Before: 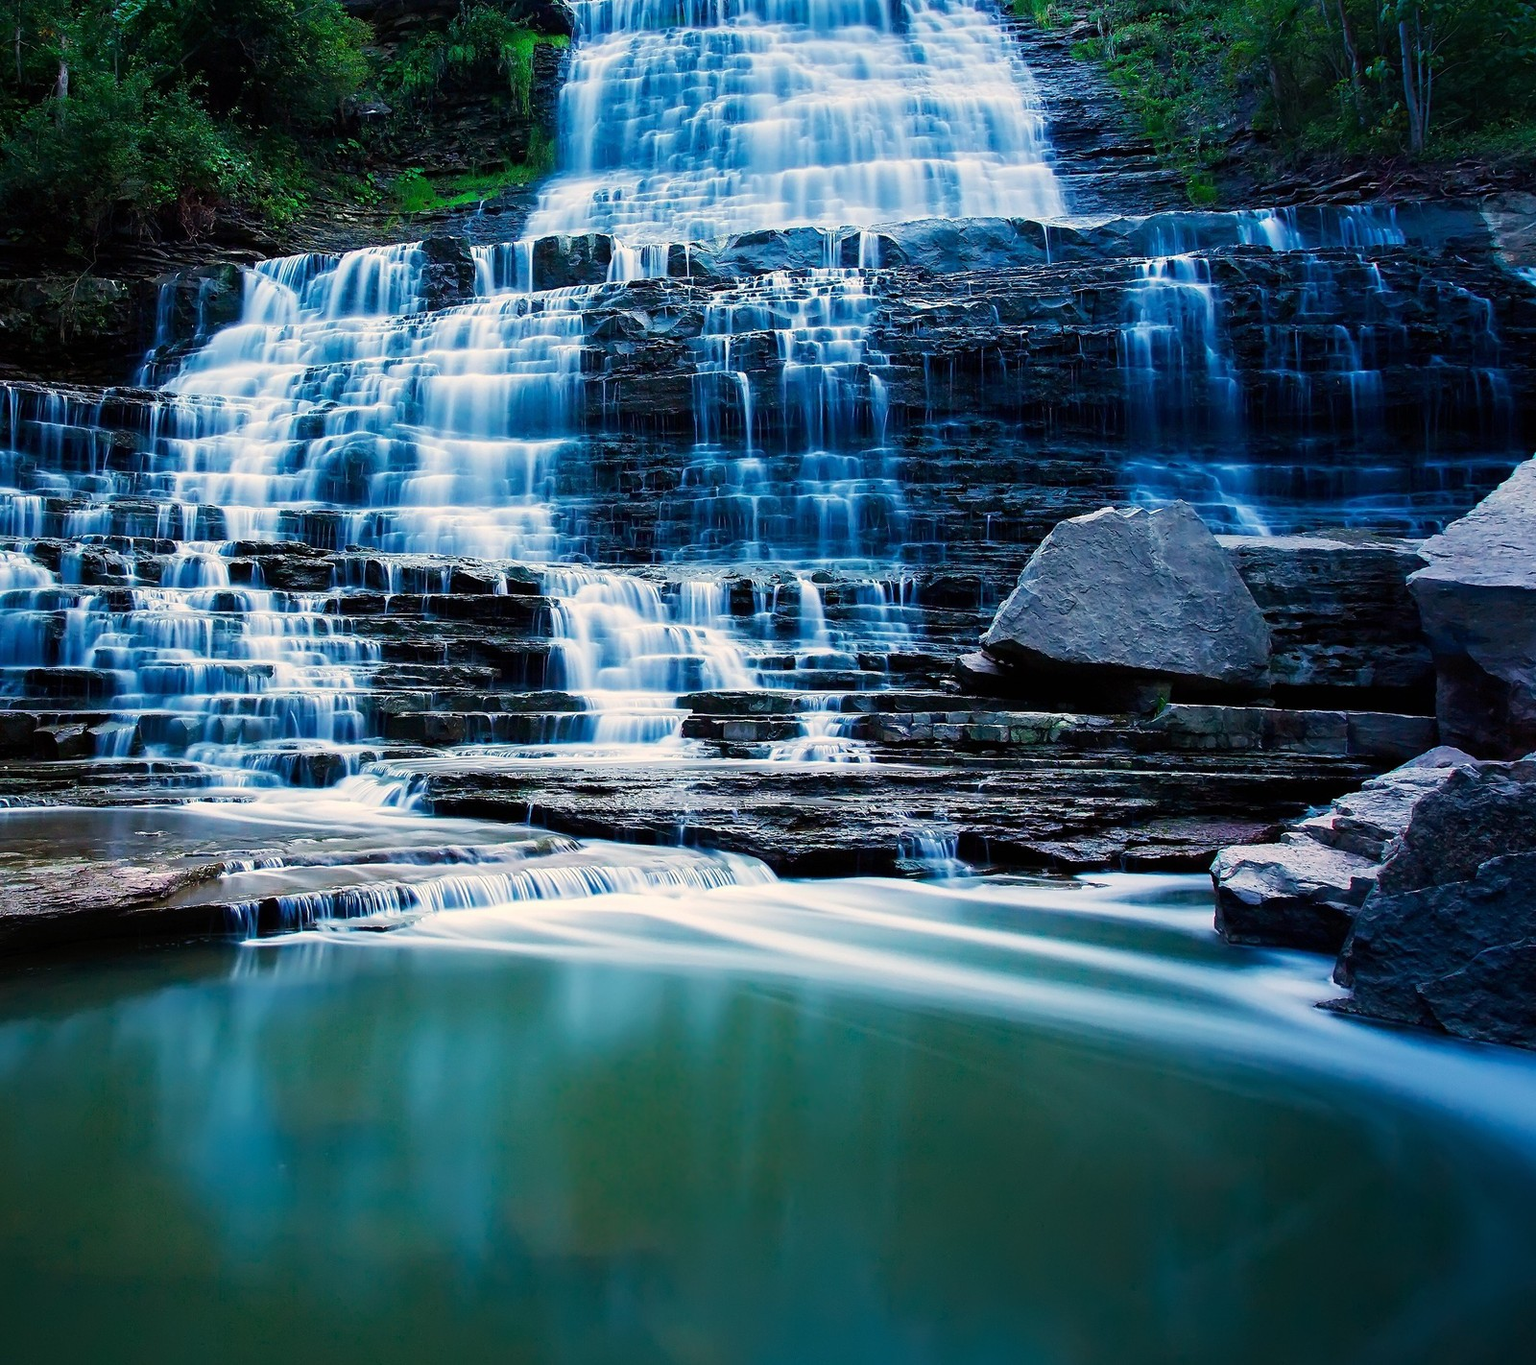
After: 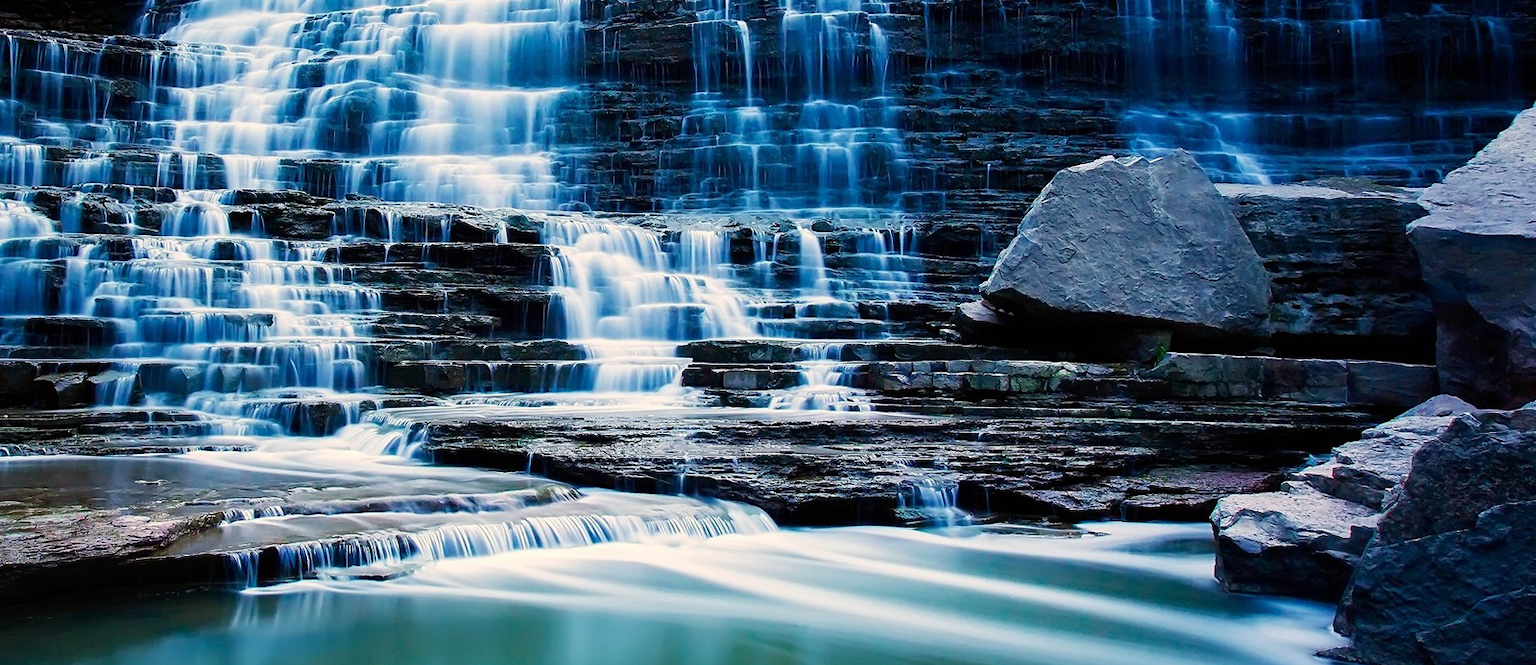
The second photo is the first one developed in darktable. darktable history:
crop and rotate: top 25.748%, bottom 25.481%
